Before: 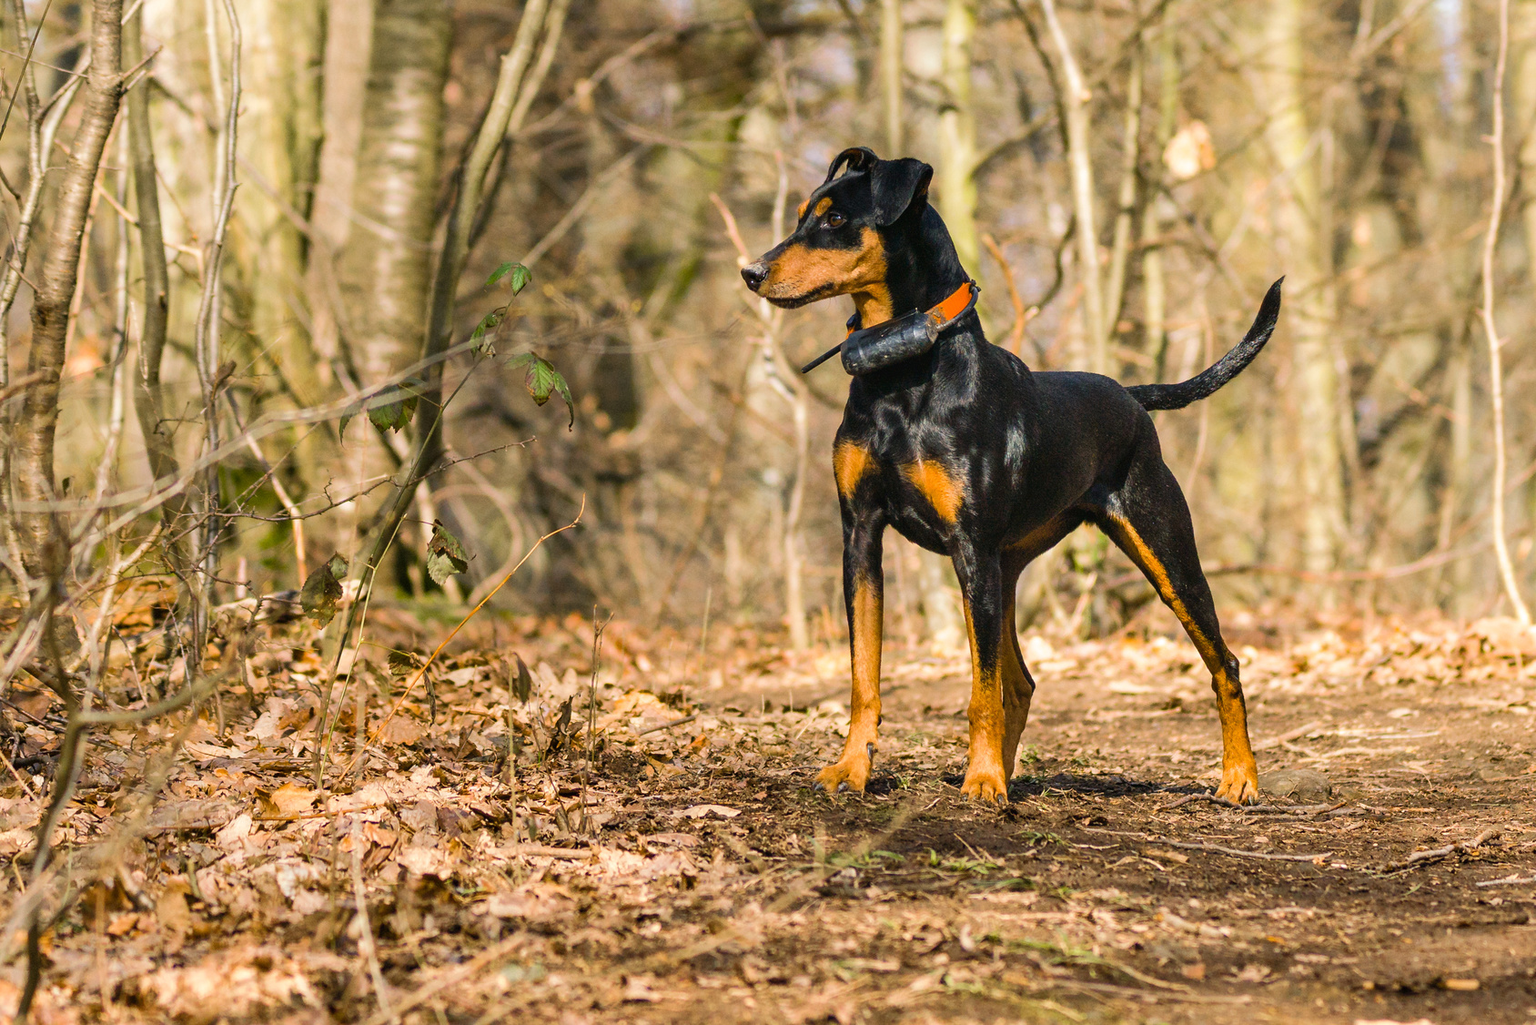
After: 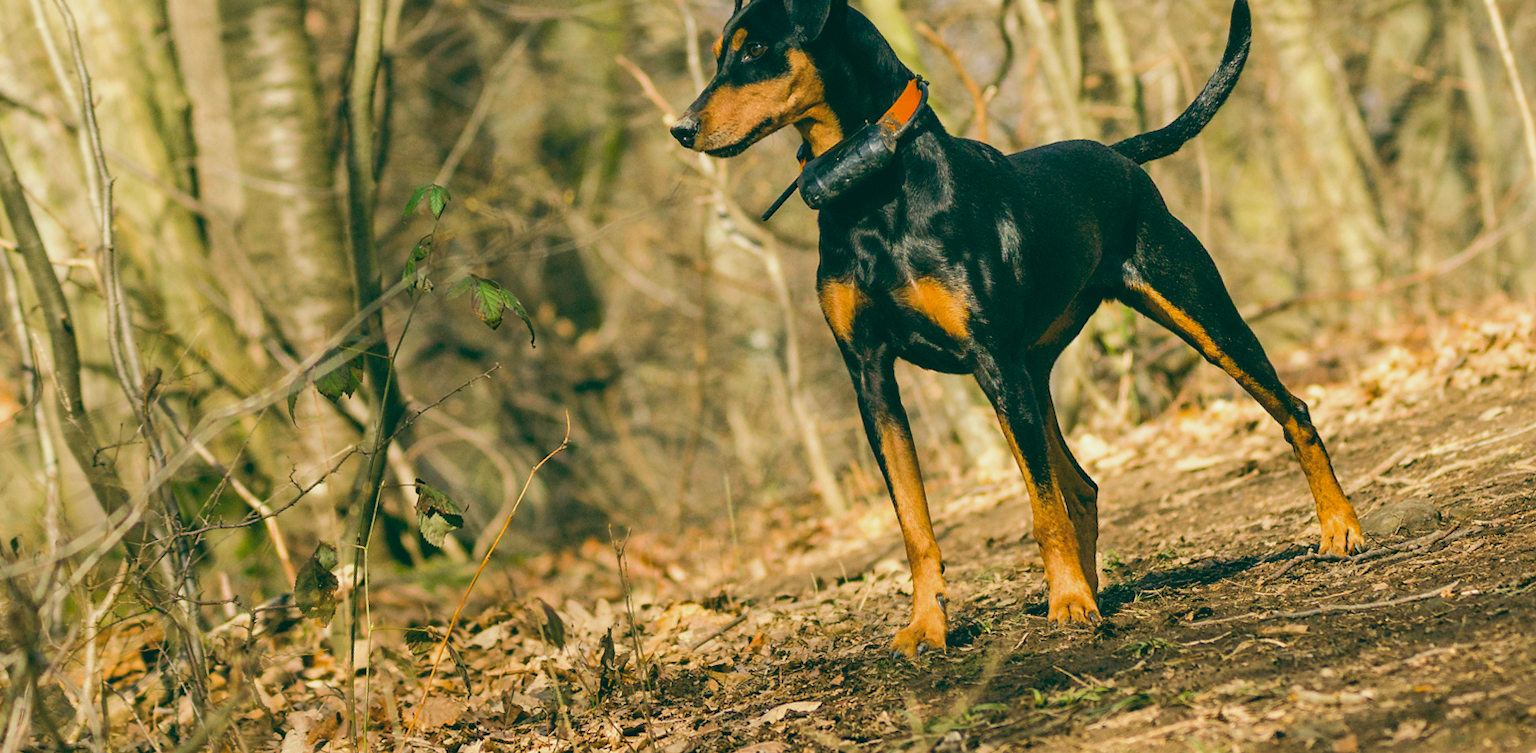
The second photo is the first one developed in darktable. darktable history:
rotate and perspective: rotation -14.8°, crop left 0.1, crop right 0.903, crop top 0.25, crop bottom 0.748
color balance: lift [1.005, 0.99, 1.007, 1.01], gamma [1, 1.034, 1.032, 0.966], gain [0.873, 1.055, 1.067, 0.933]
